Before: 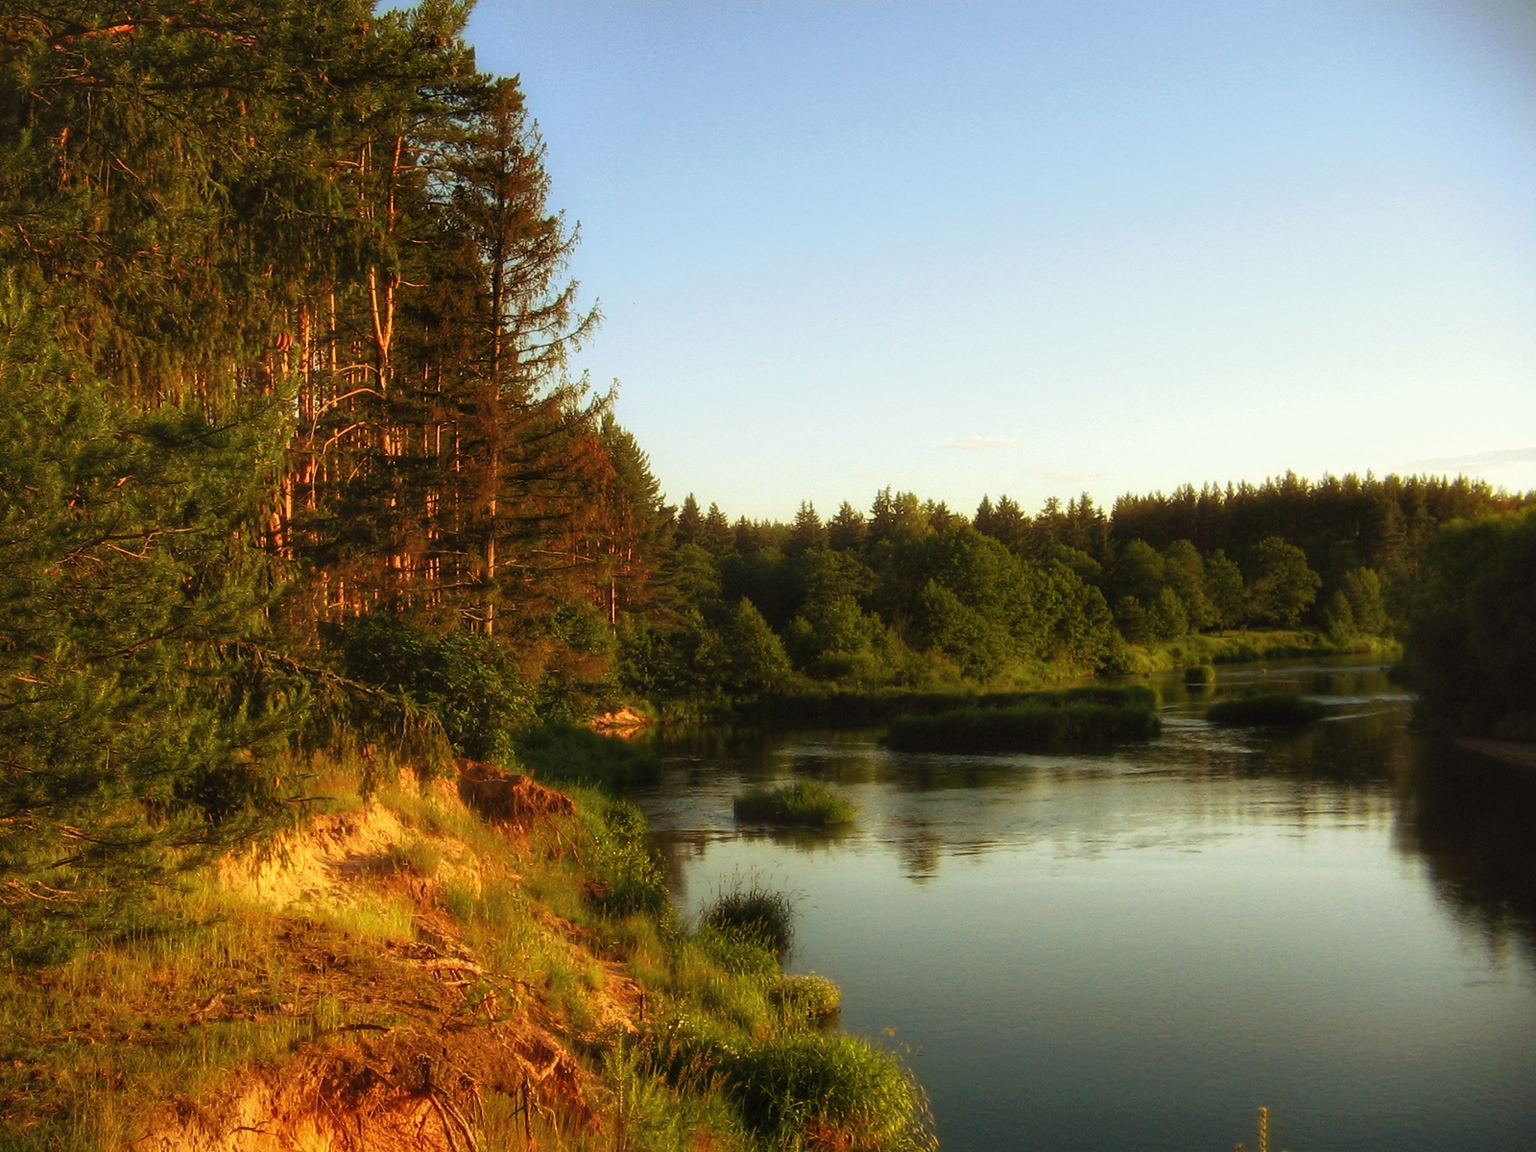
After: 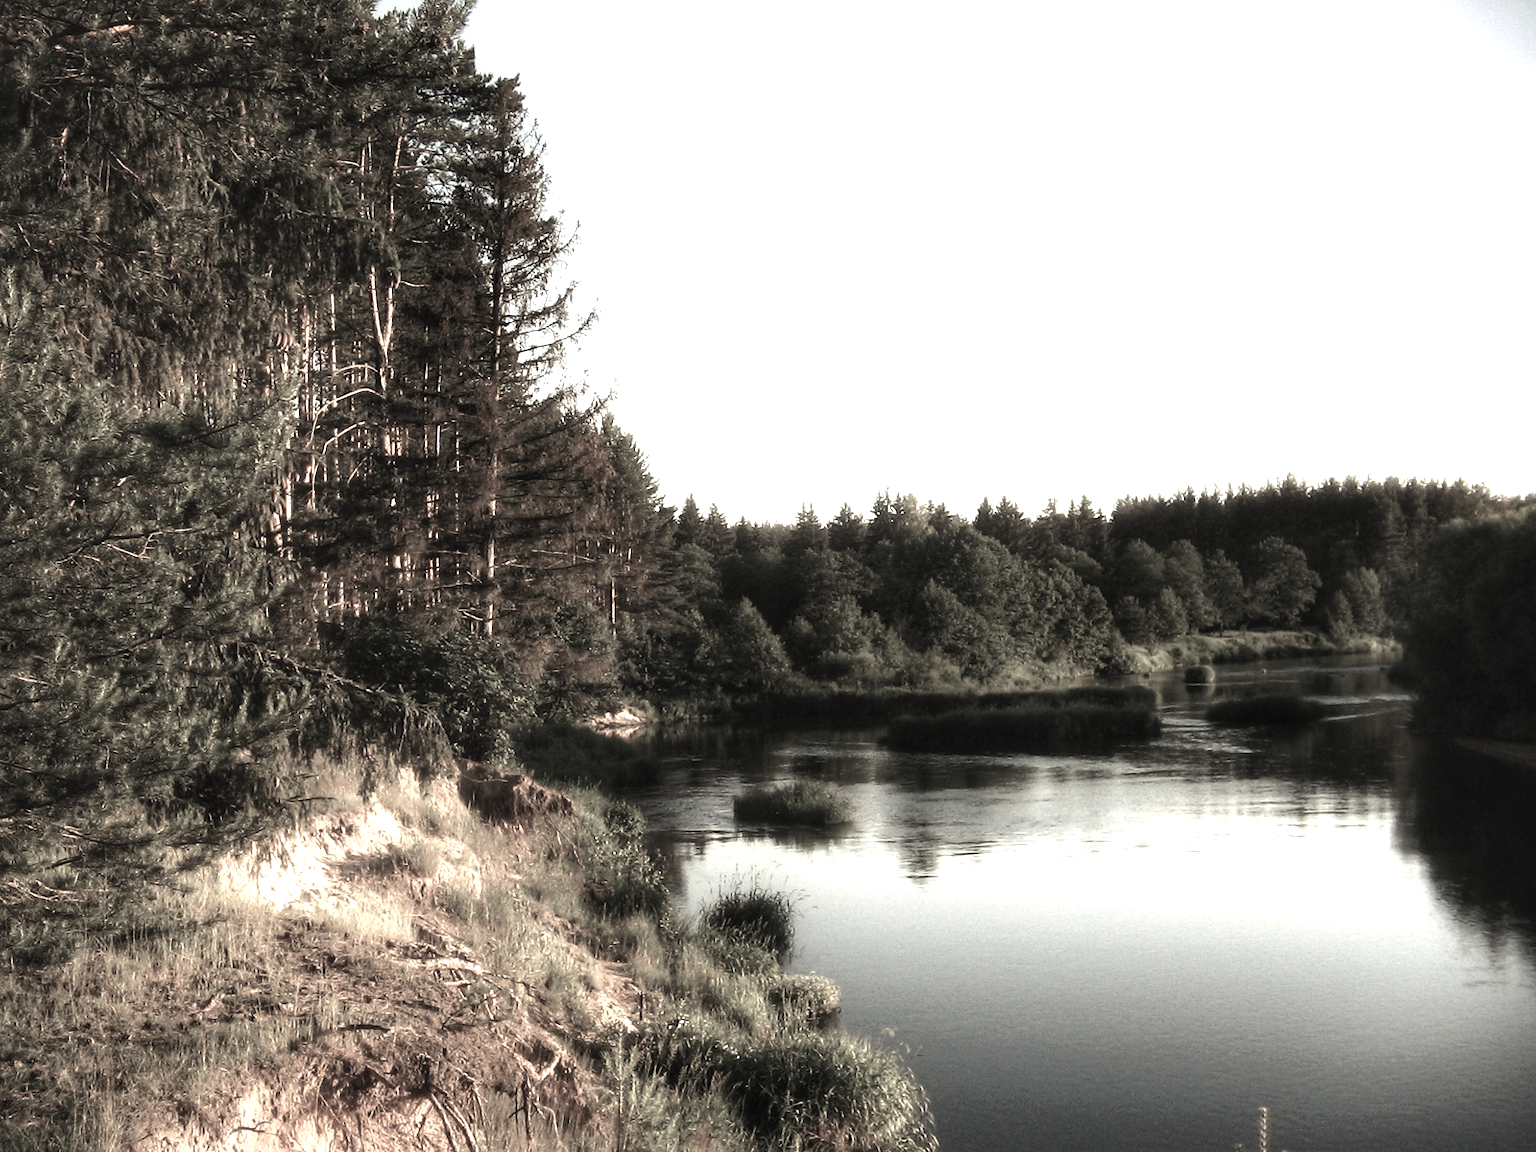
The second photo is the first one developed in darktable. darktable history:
tone equalizer: -8 EV -0.75 EV, -7 EV -0.7 EV, -6 EV -0.6 EV, -5 EV -0.4 EV, -3 EV 0.4 EV, -2 EV 0.6 EV, -1 EV 0.7 EV, +0 EV 0.75 EV, edges refinement/feathering 500, mask exposure compensation -1.57 EV, preserve details no
exposure: exposure 0.661 EV, compensate highlight preservation false
color correction: saturation 0.2
